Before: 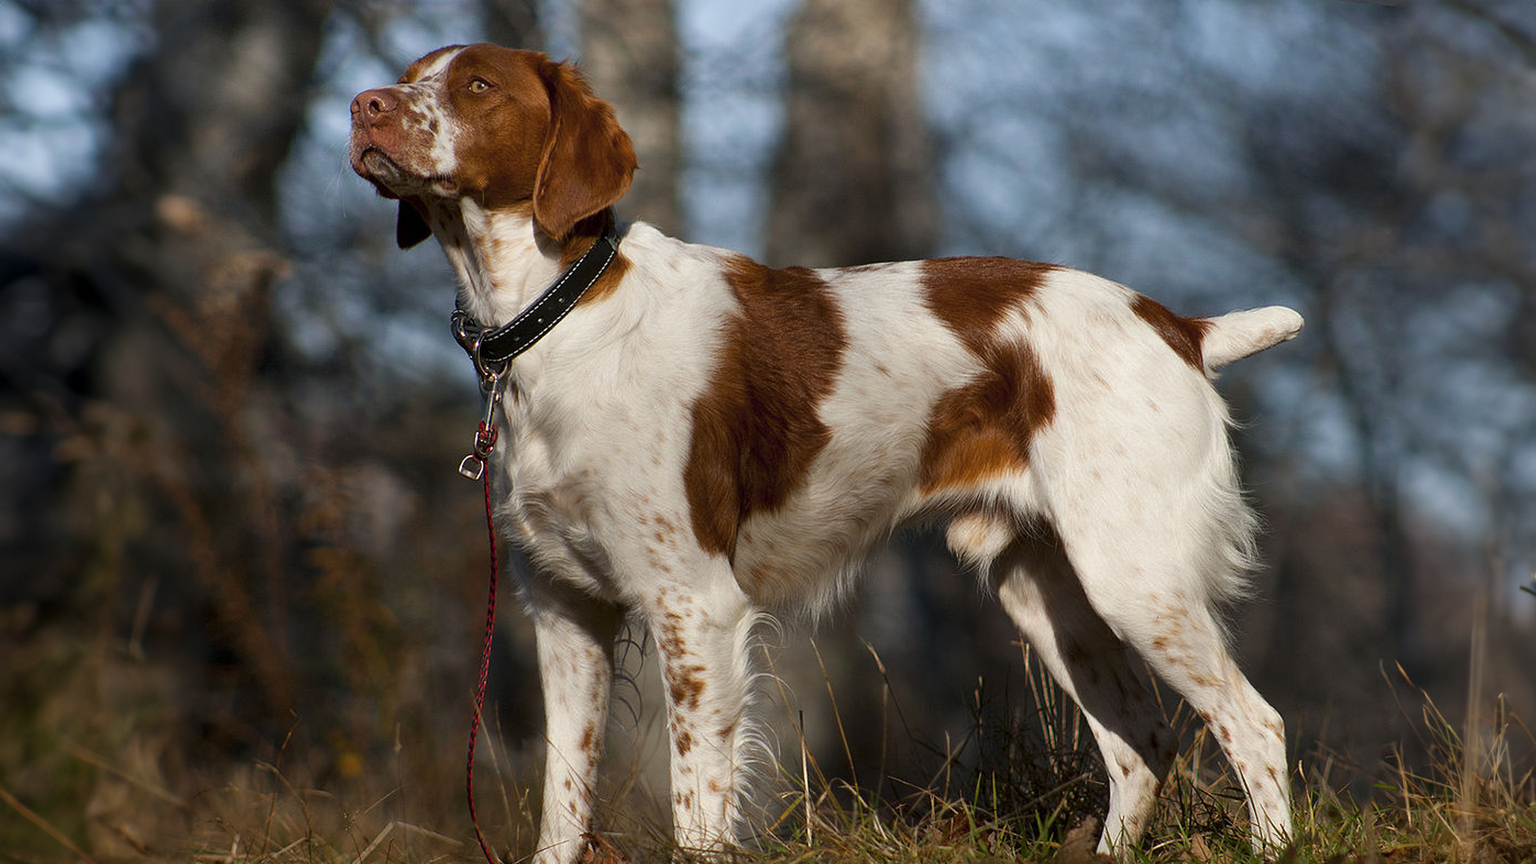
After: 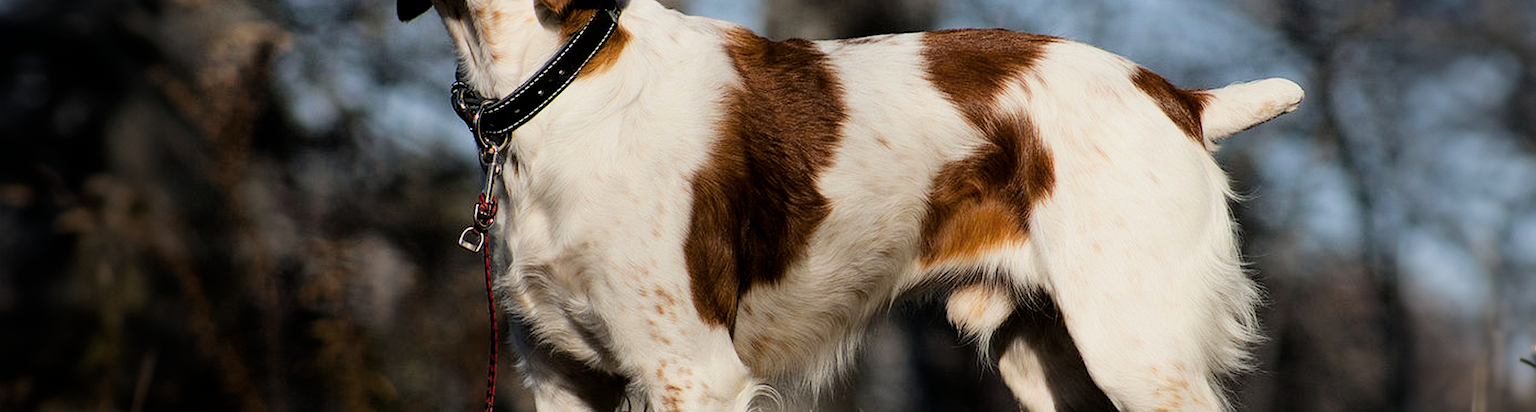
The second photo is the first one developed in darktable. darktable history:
crop and rotate: top 26.456%, bottom 25.773%
filmic rgb: black relative exposure -7.65 EV, white relative exposure 4.56 EV, hardness 3.61, color science v6 (2022)
tone equalizer: -8 EV -0.744 EV, -7 EV -0.688 EV, -6 EV -0.605 EV, -5 EV -0.385 EV, -3 EV 0.367 EV, -2 EV 0.6 EV, -1 EV 0.68 EV, +0 EV 0.781 EV, mask exposure compensation -0.508 EV
exposure: black level correction 0.002, exposure 0.149 EV, compensate highlight preservation false
